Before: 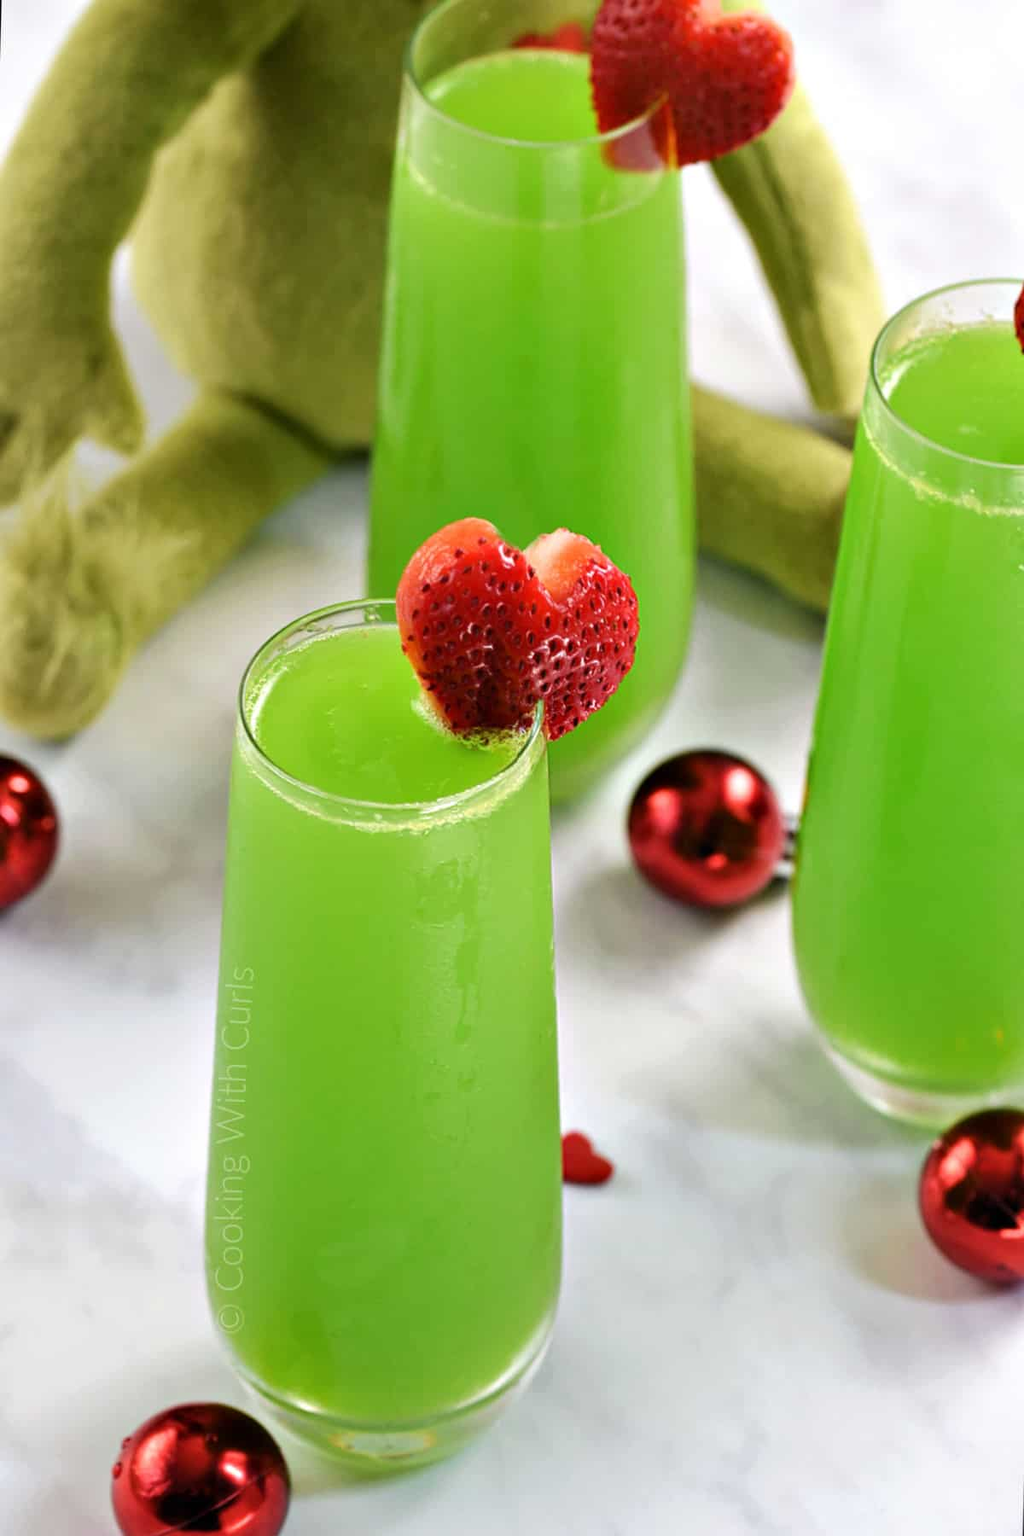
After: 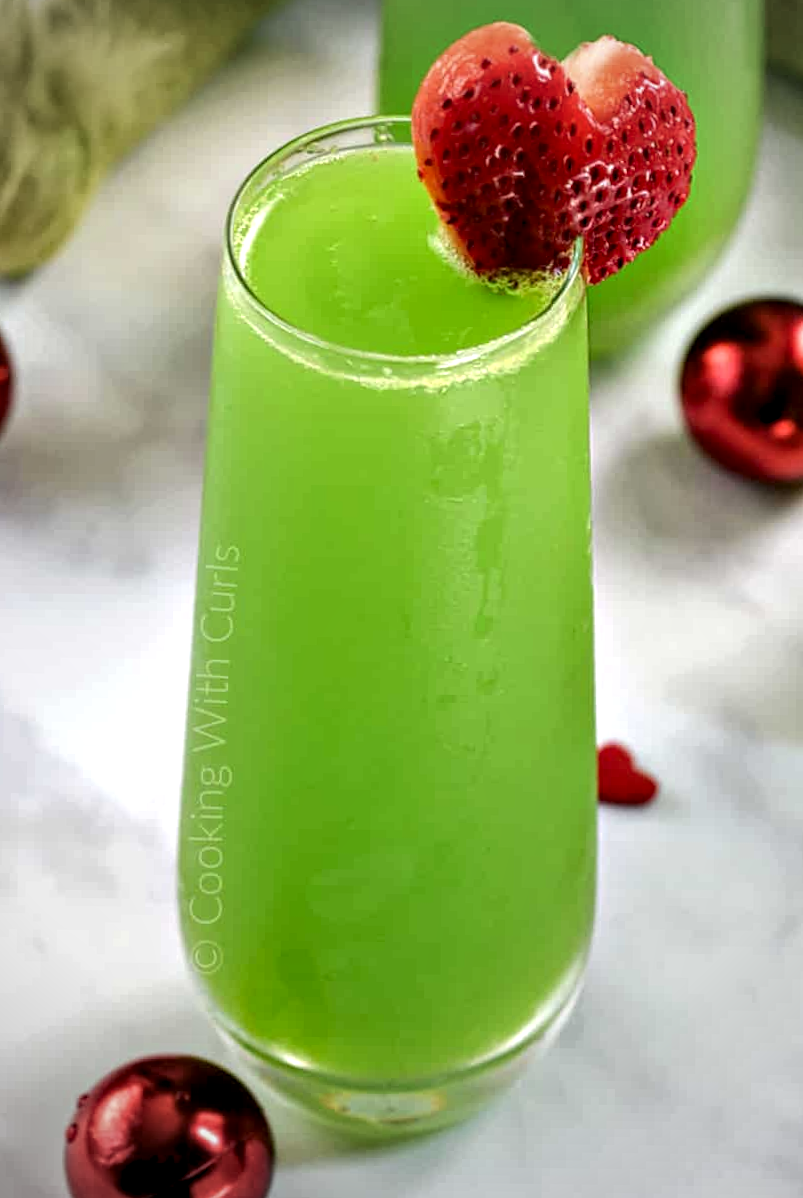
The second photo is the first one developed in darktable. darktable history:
crop and rotate: angle -0.744°, left 3.71%, top 32.117%, right 28.032%
local contrast: highlights 21%, detail 150%
vignetting: fall-off start 79.78%
